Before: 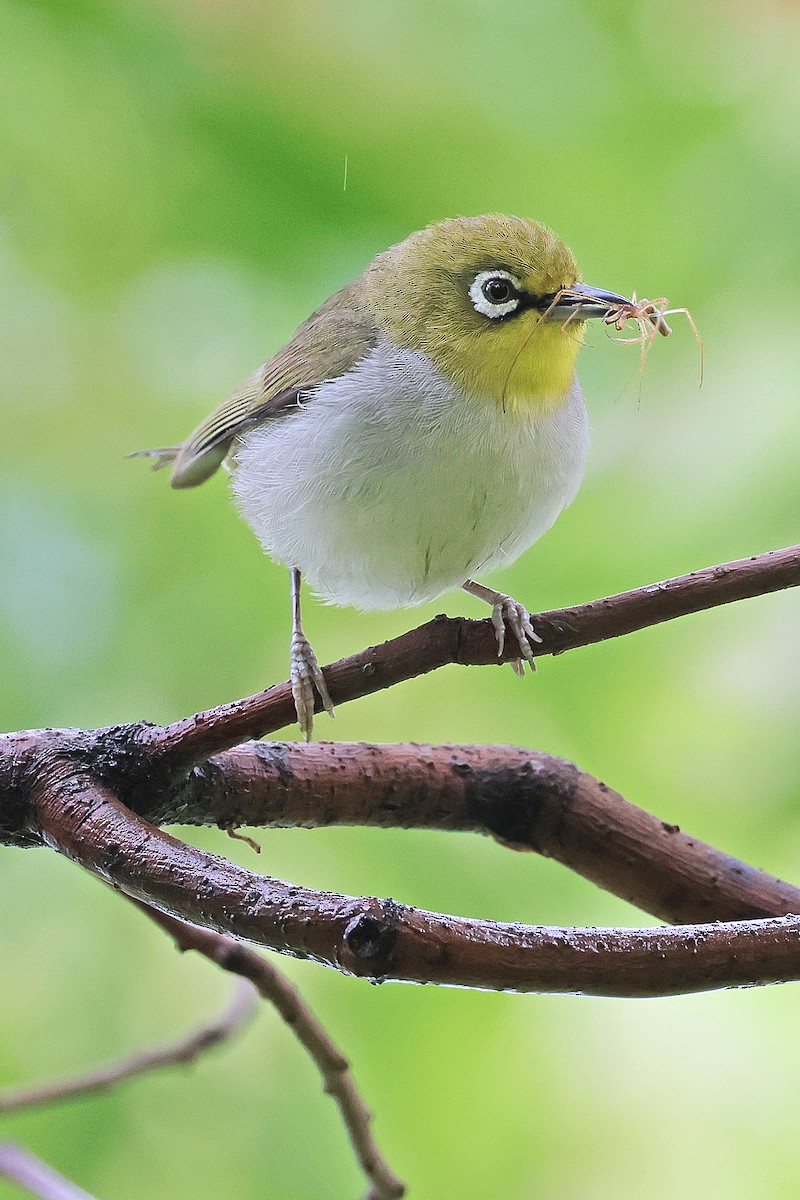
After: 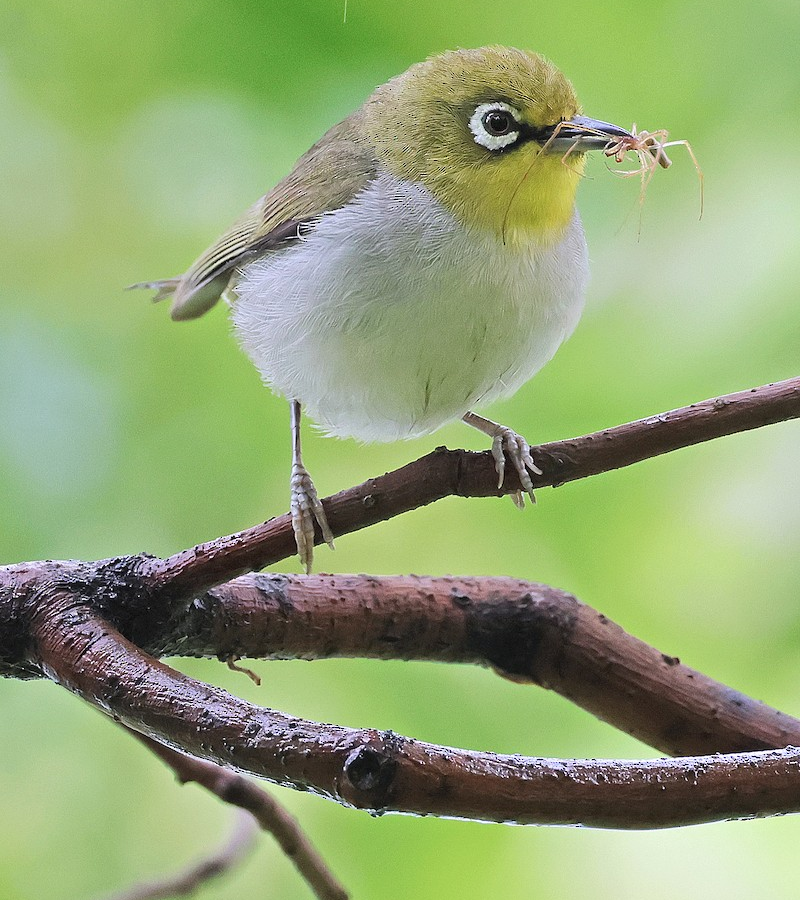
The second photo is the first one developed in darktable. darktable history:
crop: top 14.02%, bottom 10.905%
